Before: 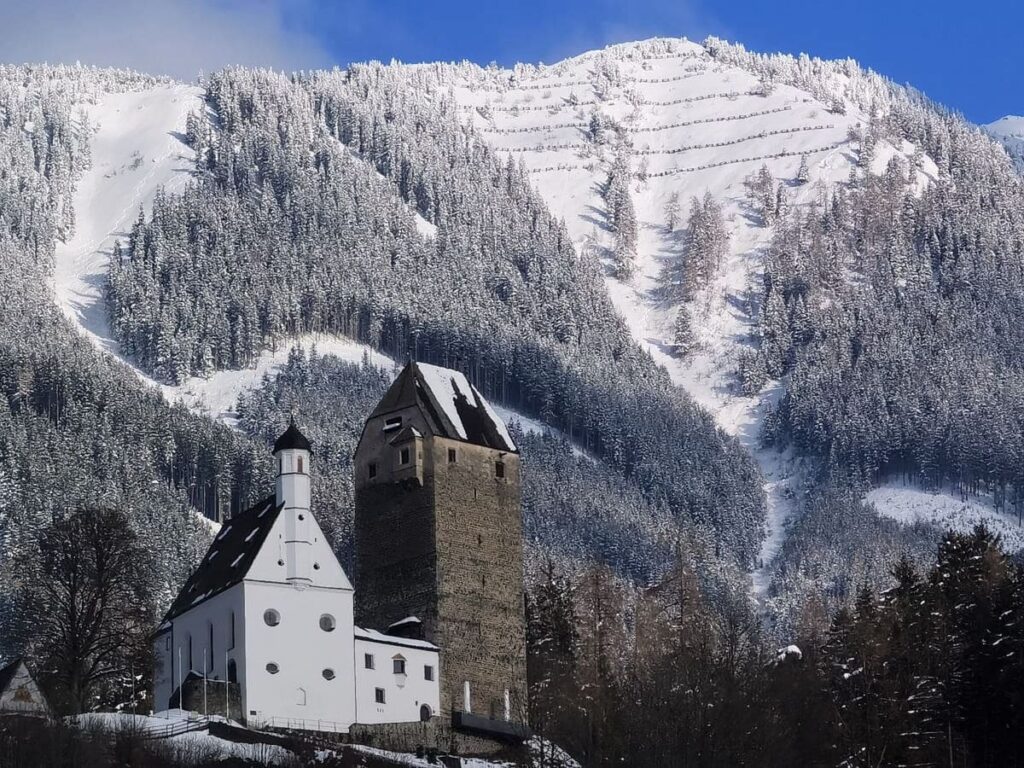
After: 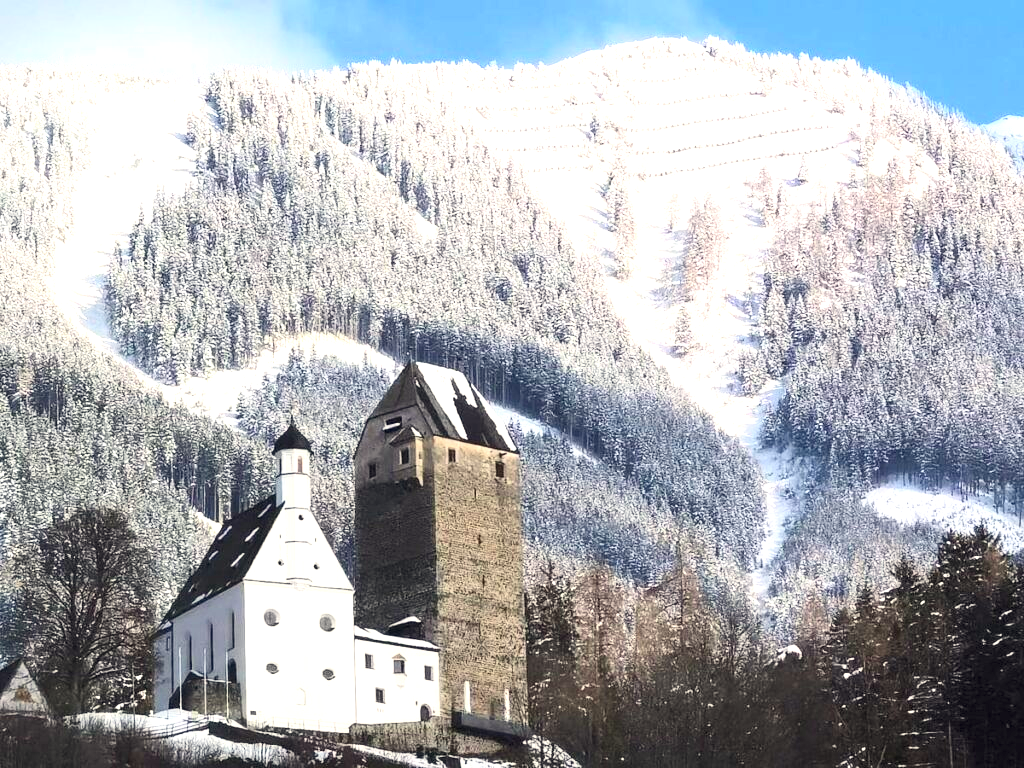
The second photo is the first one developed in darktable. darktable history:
white balance: red 1.029, blue 0.92
exposure: black level correction 0, exposure 1.388 EV, compensate exposure bias true, compensate highlight preservation false
contrast brightness saturation: contrast 0.2, brightness 0.15, saturation 0.14
